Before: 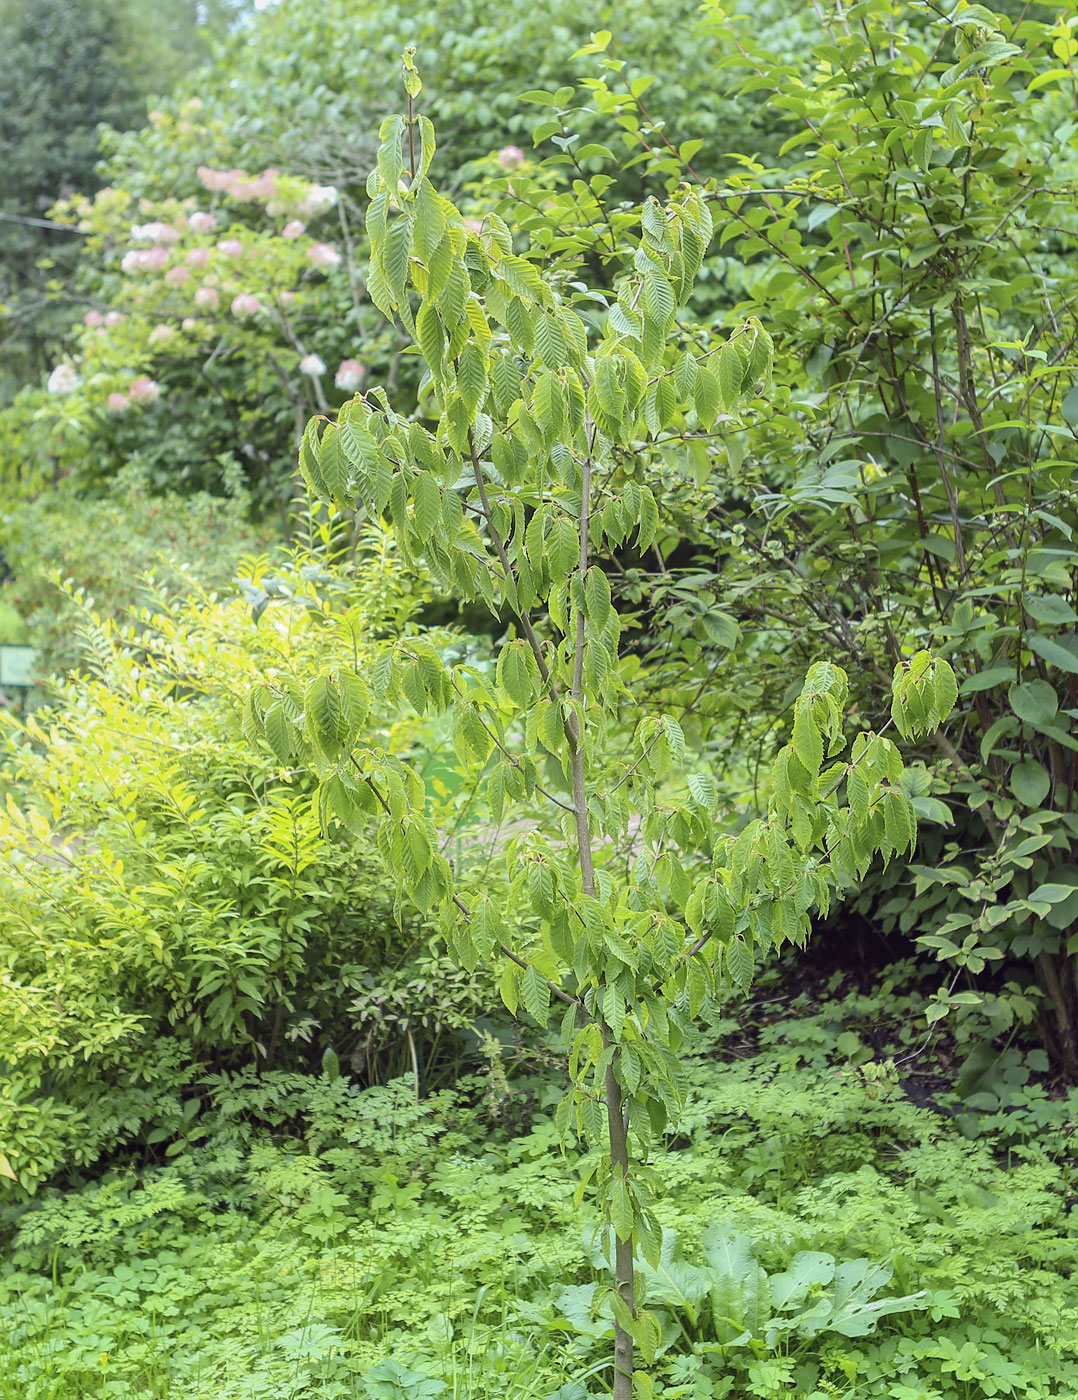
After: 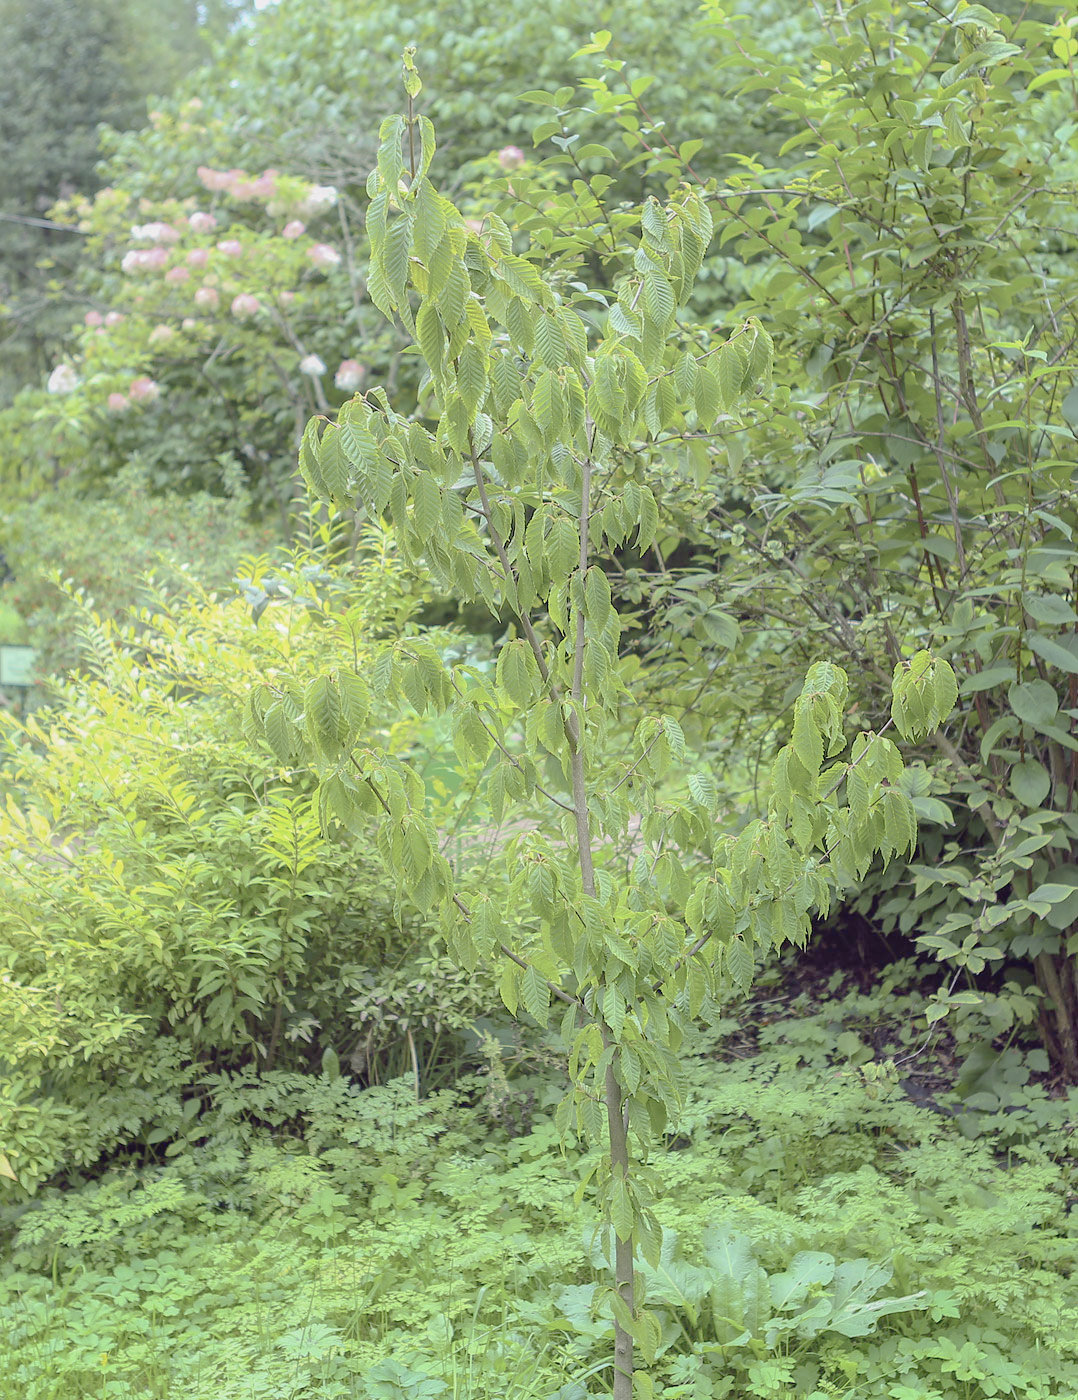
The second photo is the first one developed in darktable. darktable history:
tone curve: curves: ch0 [(0, 0) (0.004, 0.008) (0.077, 0.156) (0.169, 0.29) (0.774, 0.774) (1, 1)], preserve colors none
local contrast: mode bilateral grid, contrast 99, coarseness 99, detail 91%, midtone range 0.2
